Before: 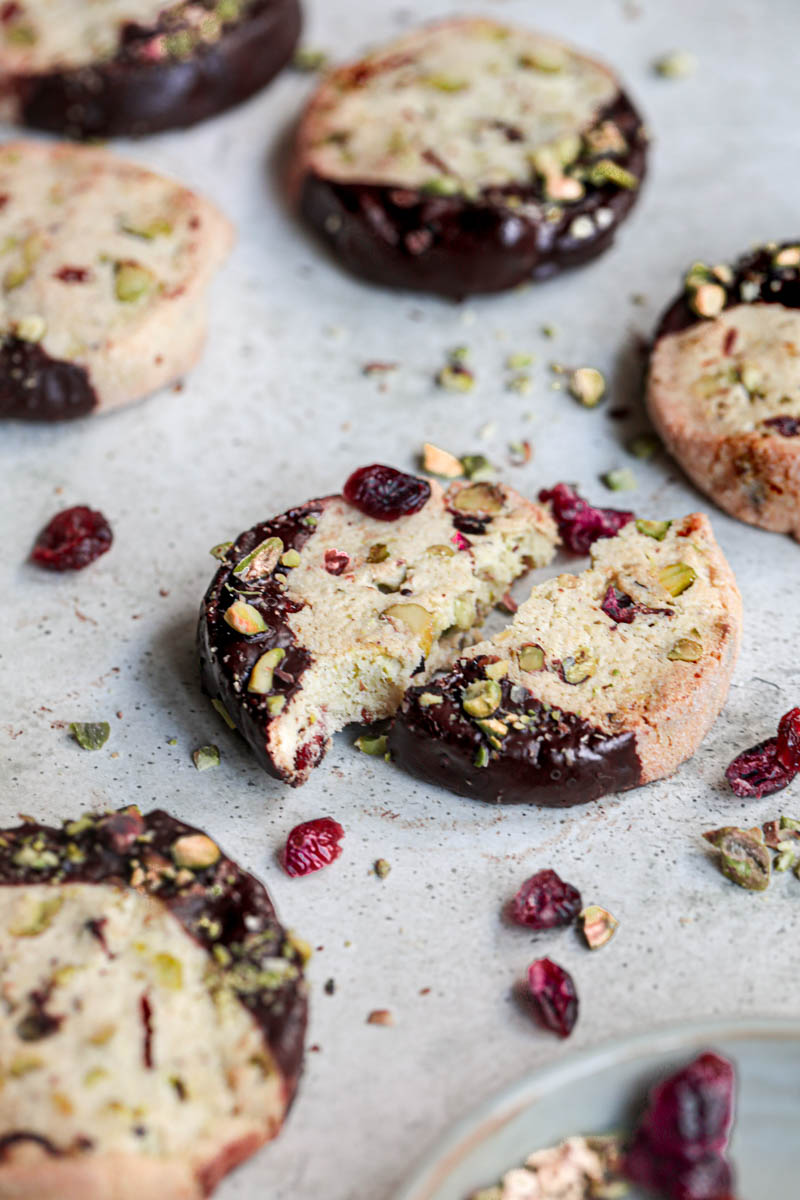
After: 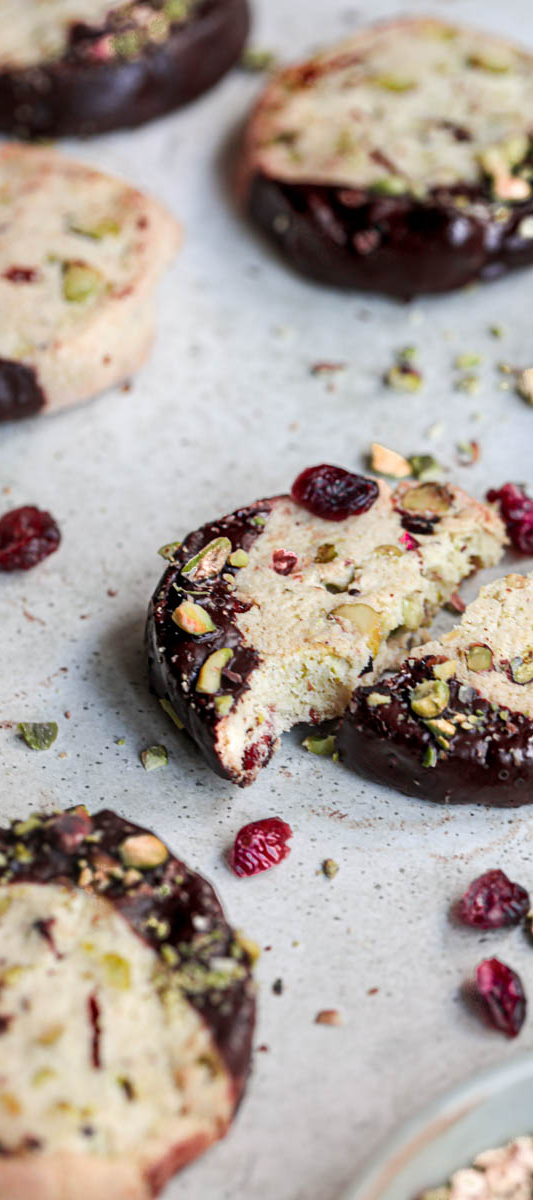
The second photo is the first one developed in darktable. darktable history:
crop and rotate: left 6.617%, right 26.717%
exposure: compensate highlight preservation false
